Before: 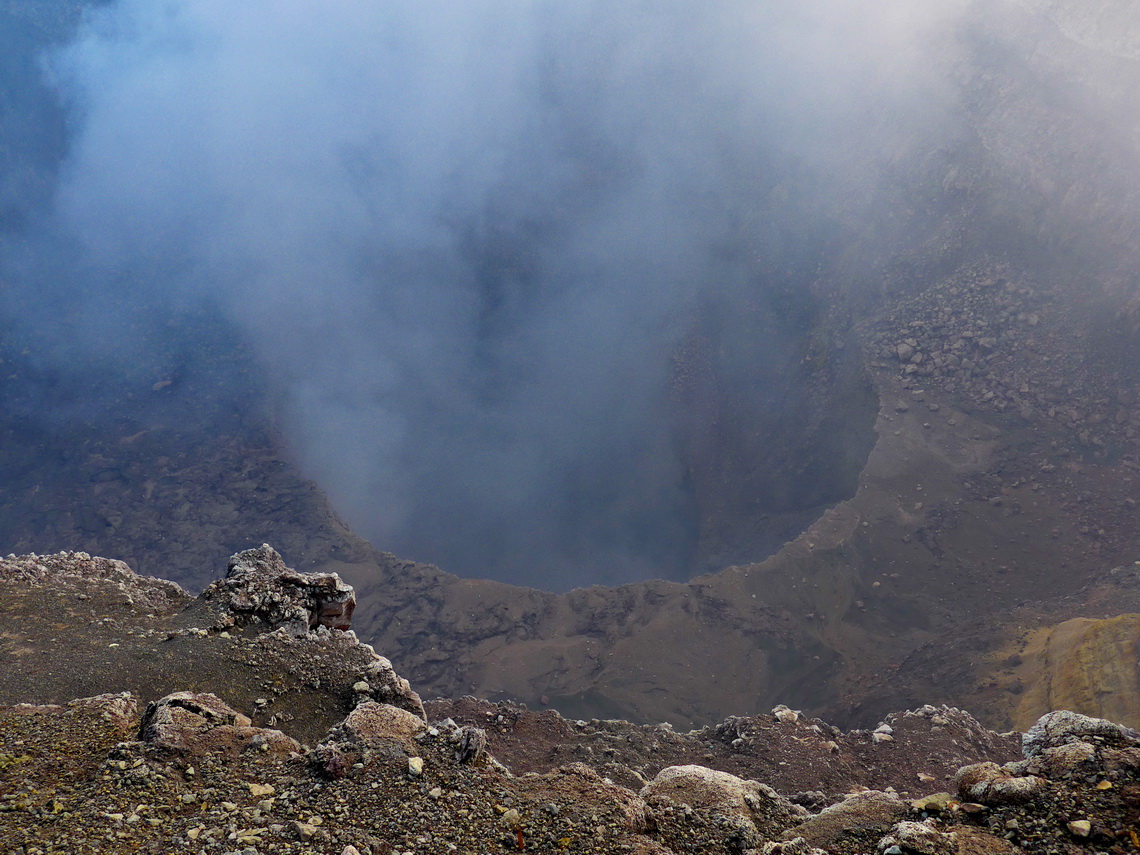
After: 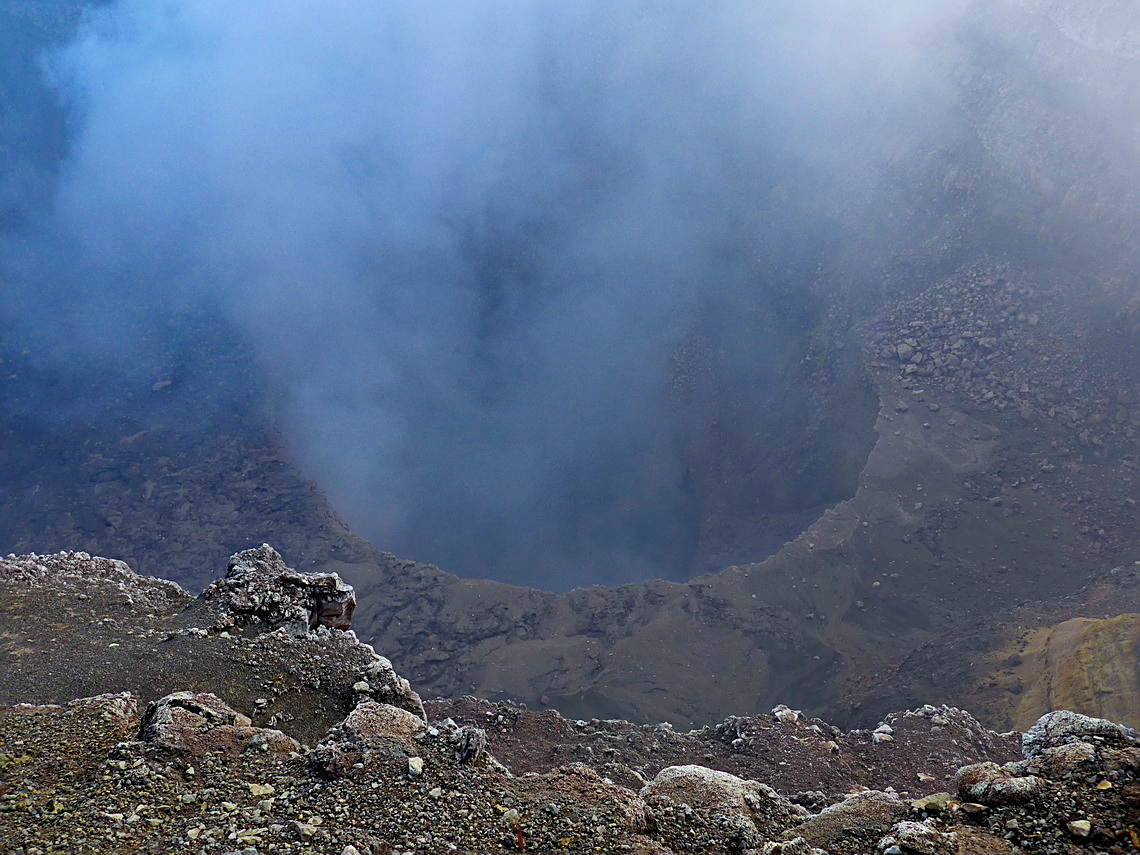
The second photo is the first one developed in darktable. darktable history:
color calibration: illuminant custom, x 0.368, y 0.373, temperature 4330.32 K
sharpen: on, module defaults
